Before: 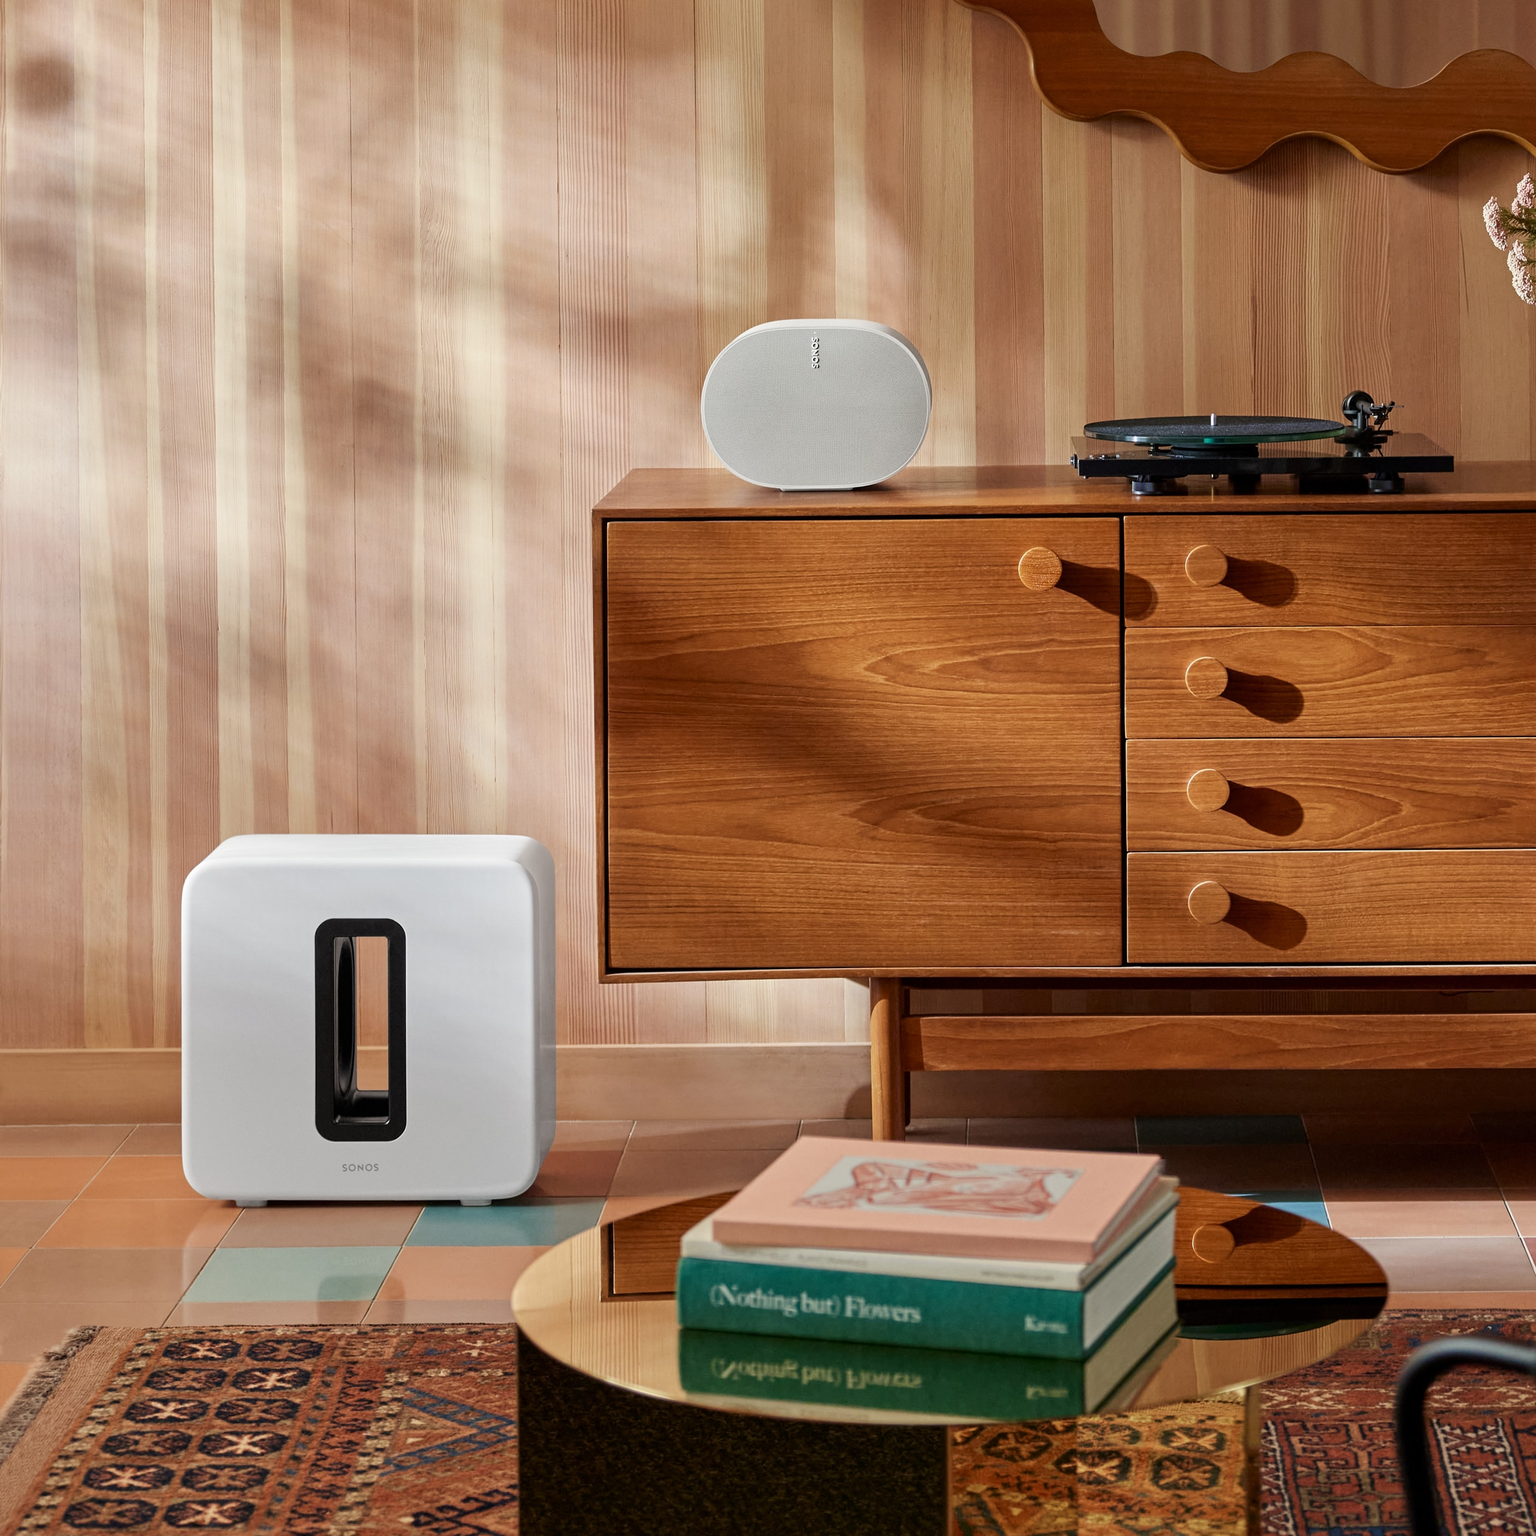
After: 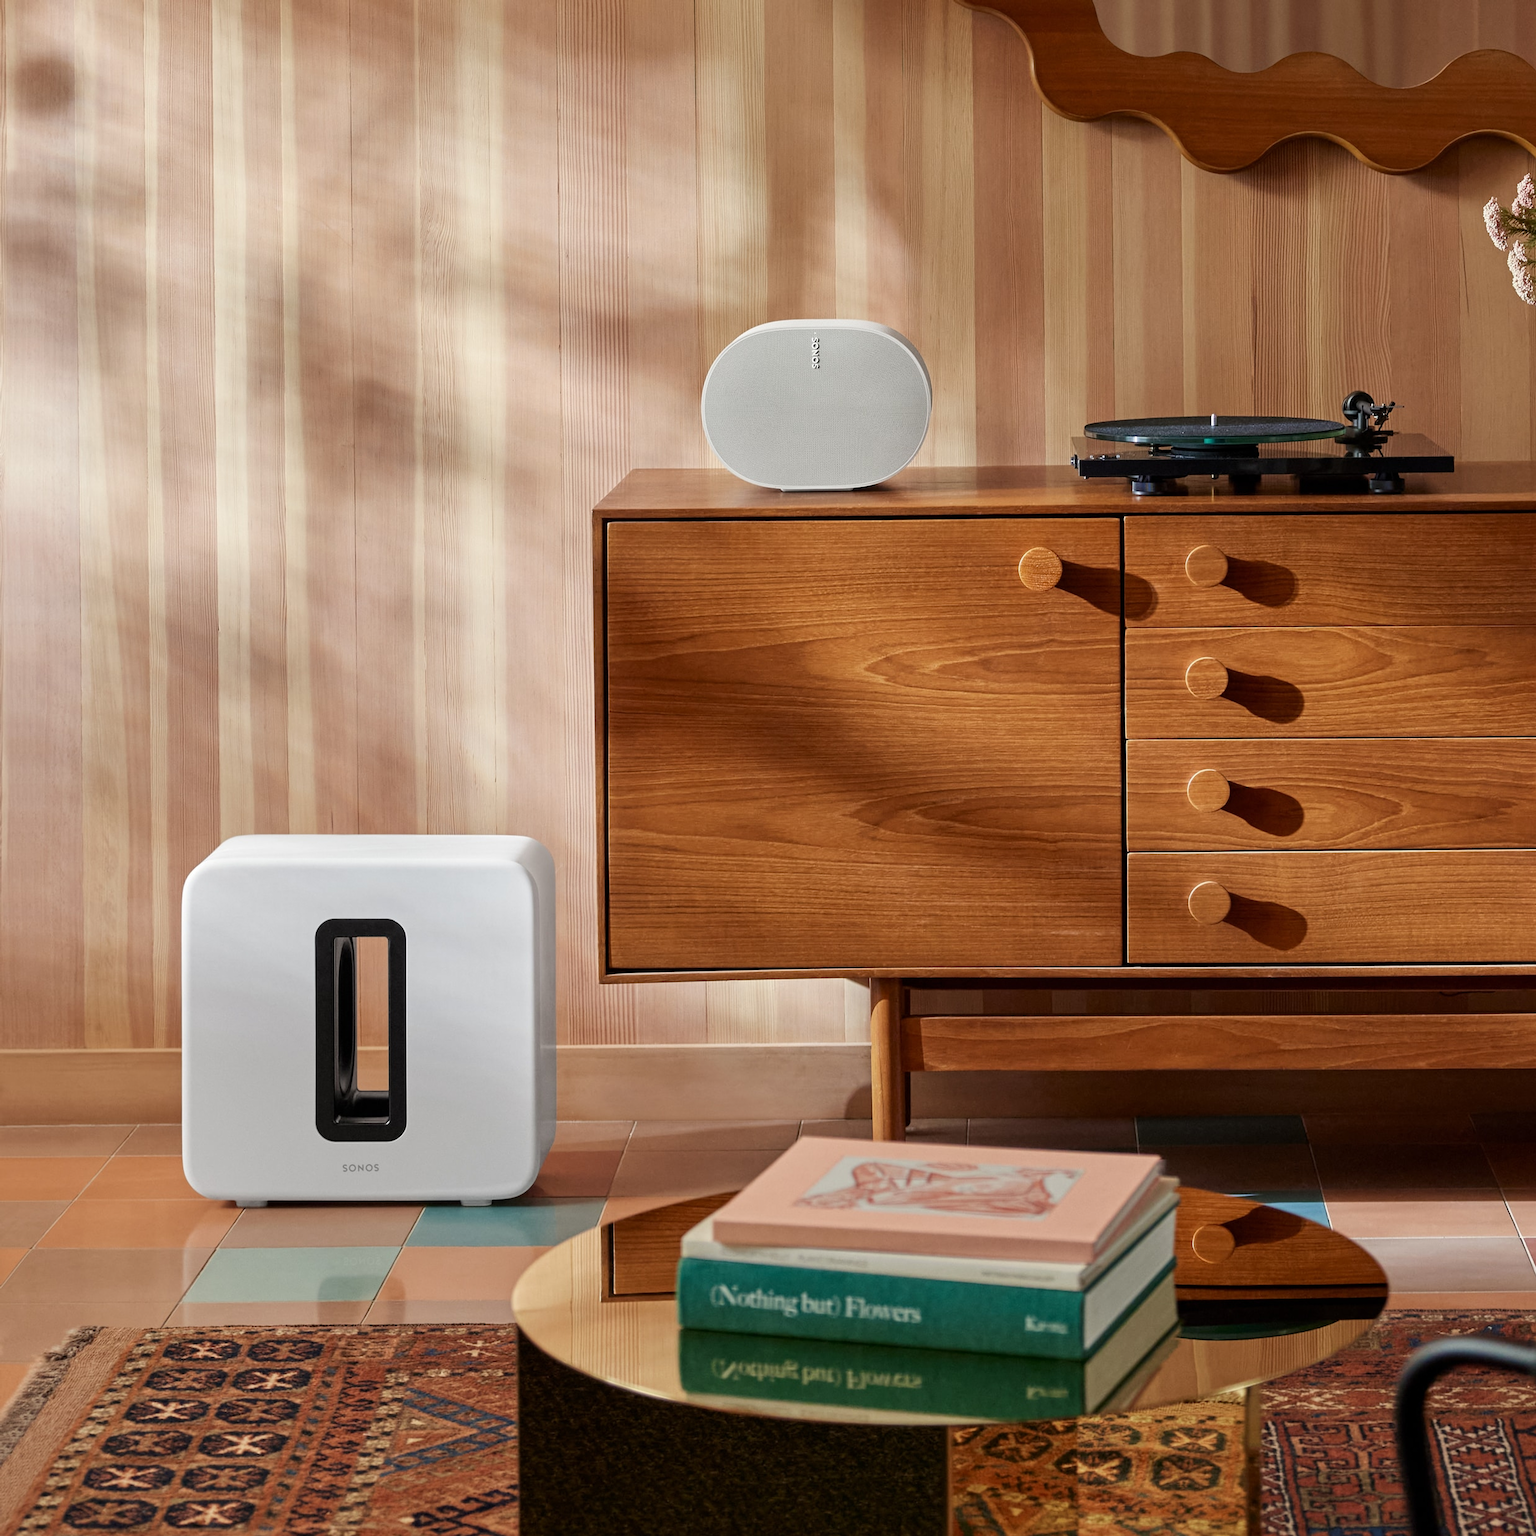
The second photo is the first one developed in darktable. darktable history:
tone equalizer: mask exposure compensation -0.508 EV
